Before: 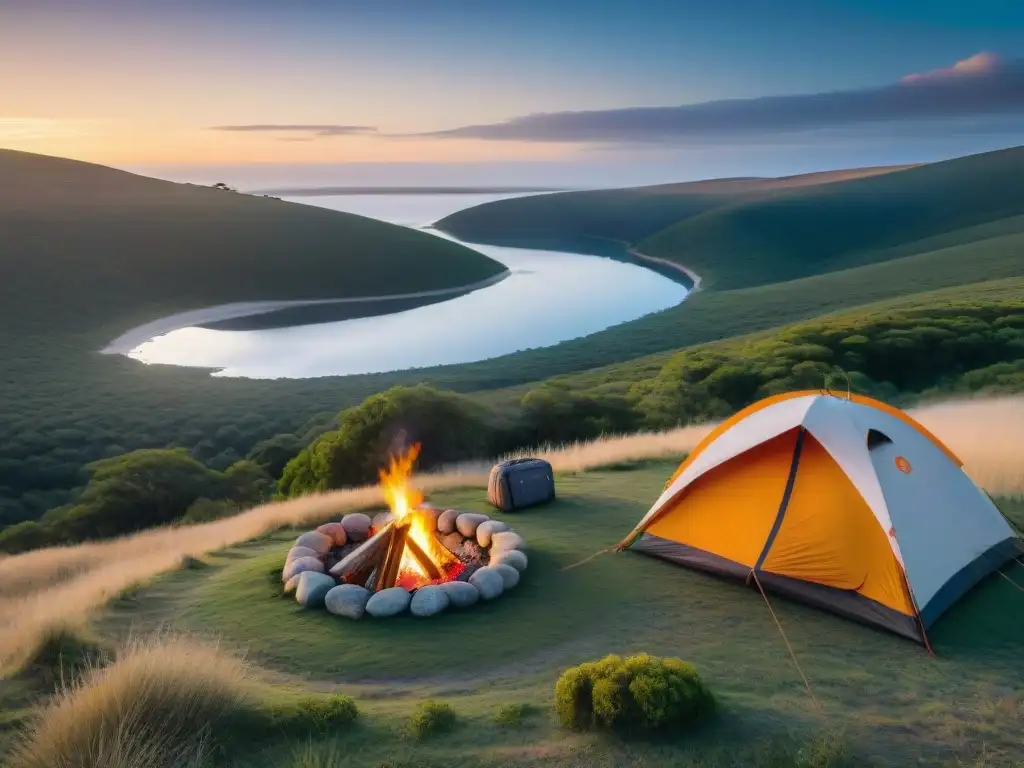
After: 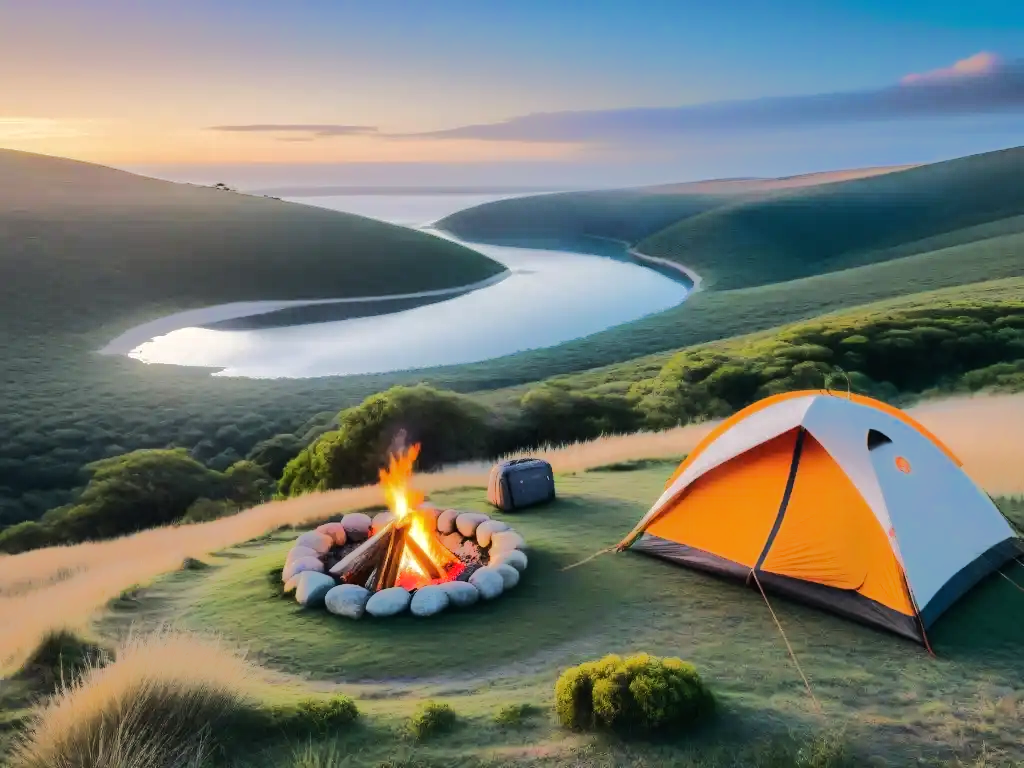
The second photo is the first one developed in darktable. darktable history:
tone equalizer: -8 EV -0.525 EV, -7 EV -0.323 EV, -6 EV -0.09 EV, -5 EV 0.426 EV, -4 EV 0.956 EV, -3 EV 0.818 EV, -2 EV -0.009 EV, -1 EV 0.139 EV, +0 EV -0.007 EV, edges refinement/feathering 500, mask exposure compensation -1.57 EV, preserve details no
